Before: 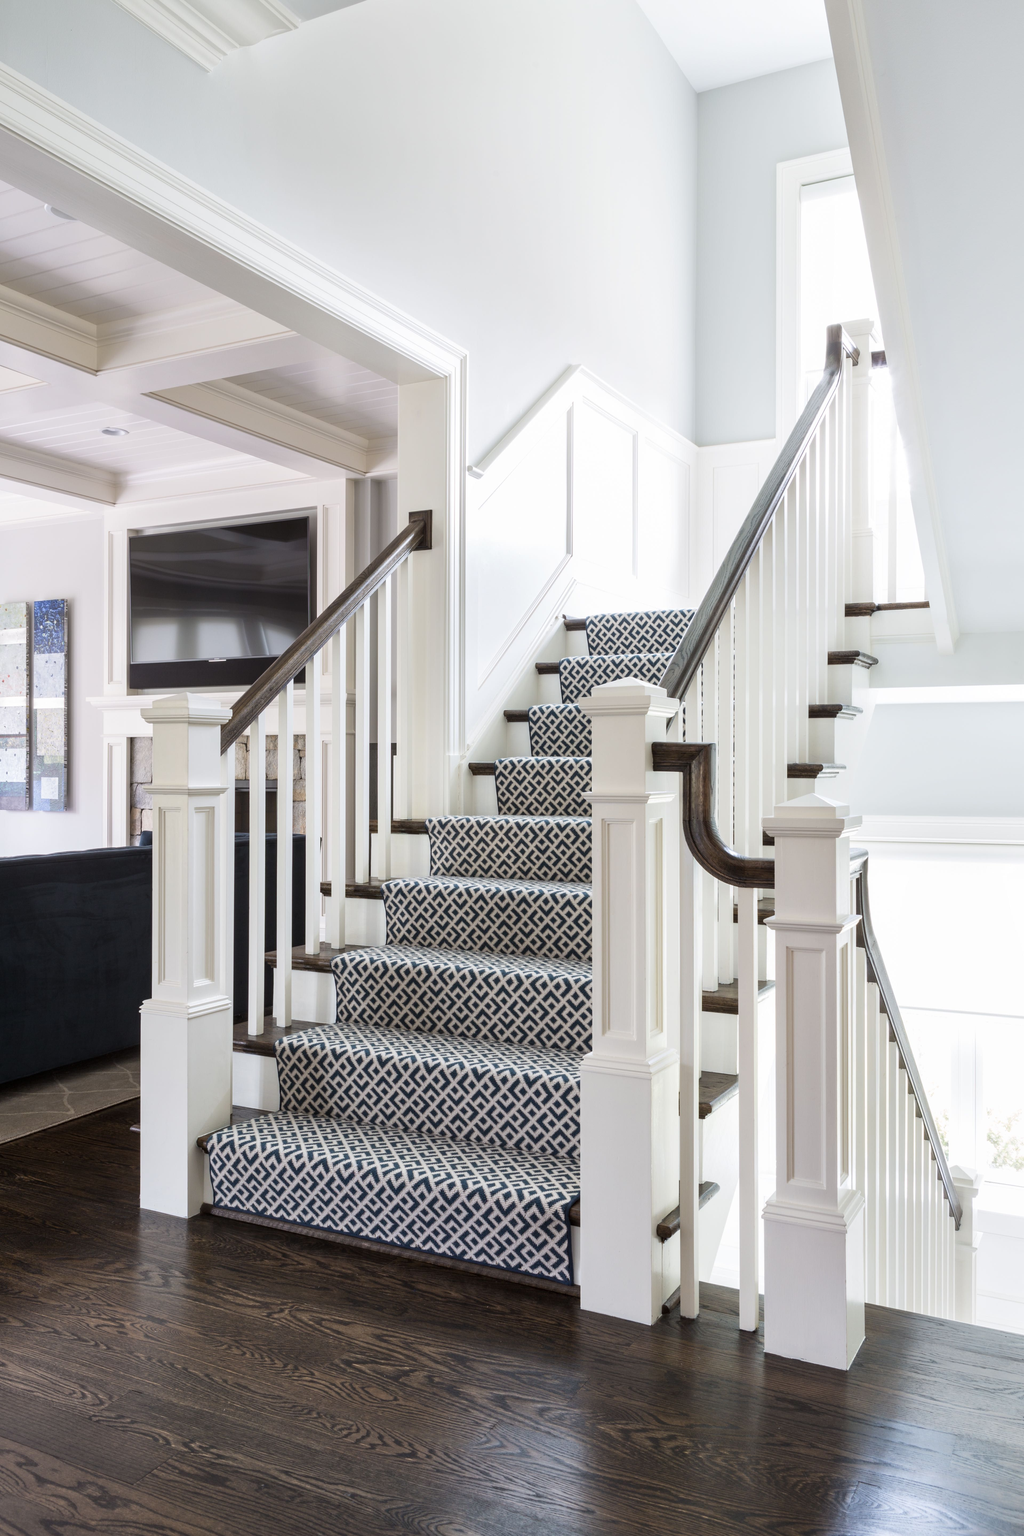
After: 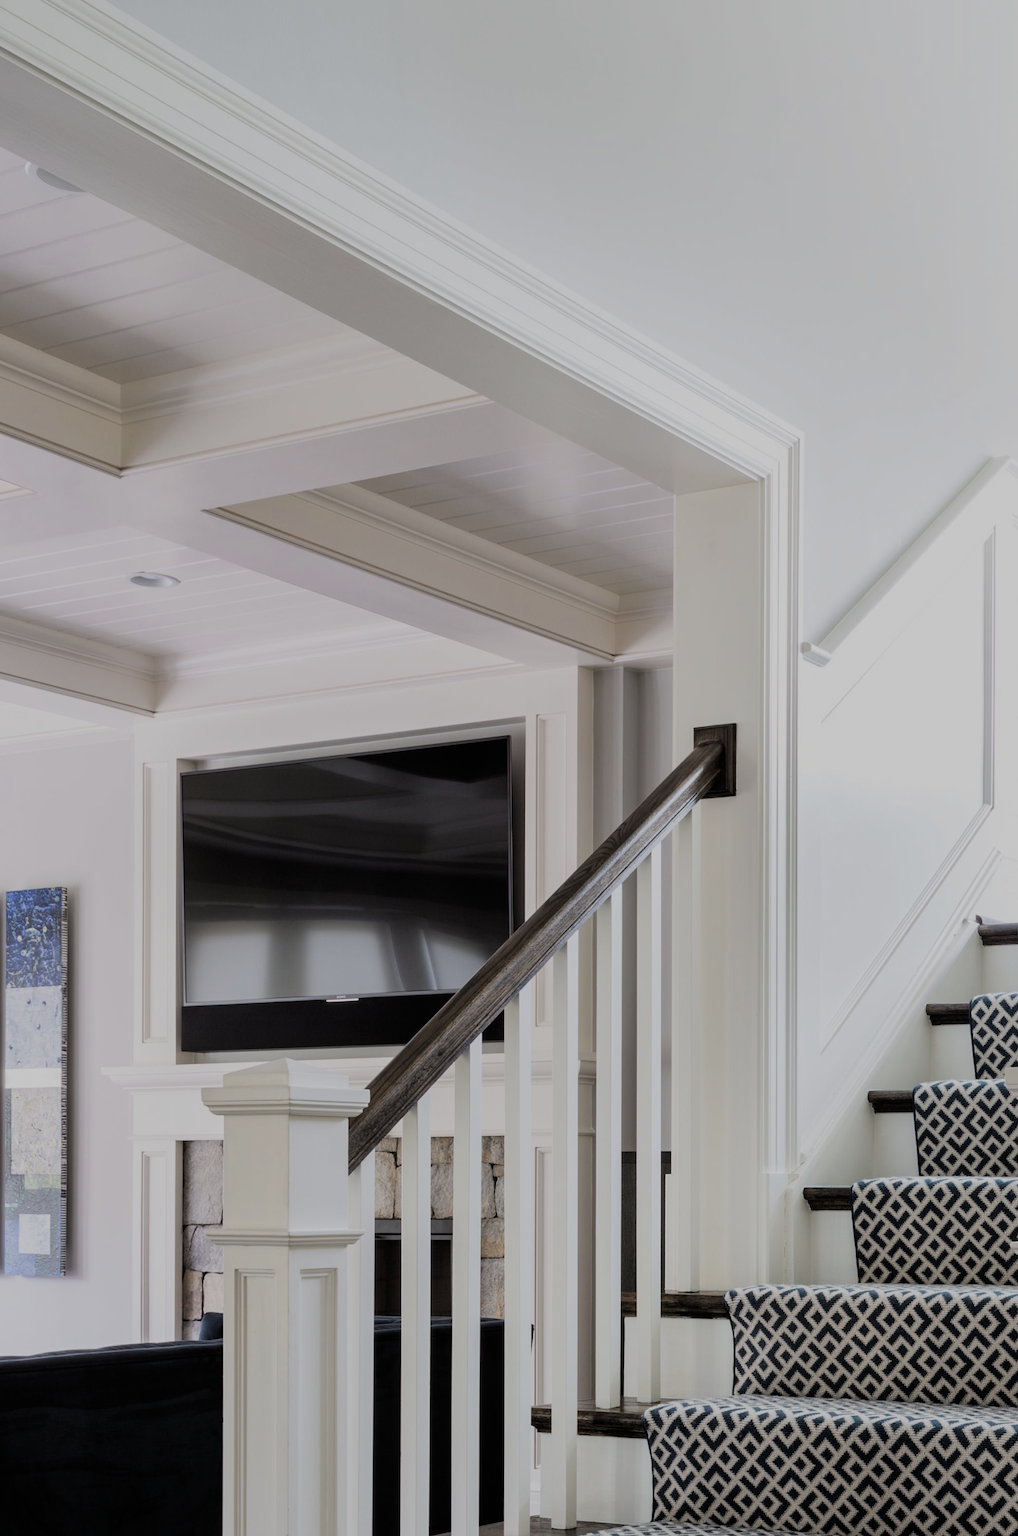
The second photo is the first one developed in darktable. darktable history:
crop and rotate: left 3.045%, top 7.546%, right 42.735%, bottom 37.947%
filmic rgb: middle gray luminance 28.91%, black relative exposure -10.33 EV, white relative exposure 5.5 EV, target black luminance 0%, hardness 3.93, latitude 2.34%, contrast 1.132, highlights saturation mix 4.31%, shadows ↔ highlights balance 14.84%, add noise in highlights 0, preserve chrominance max RGB, color science v3 (2019), use custom middle-gray values true, contrast in highlights soft
